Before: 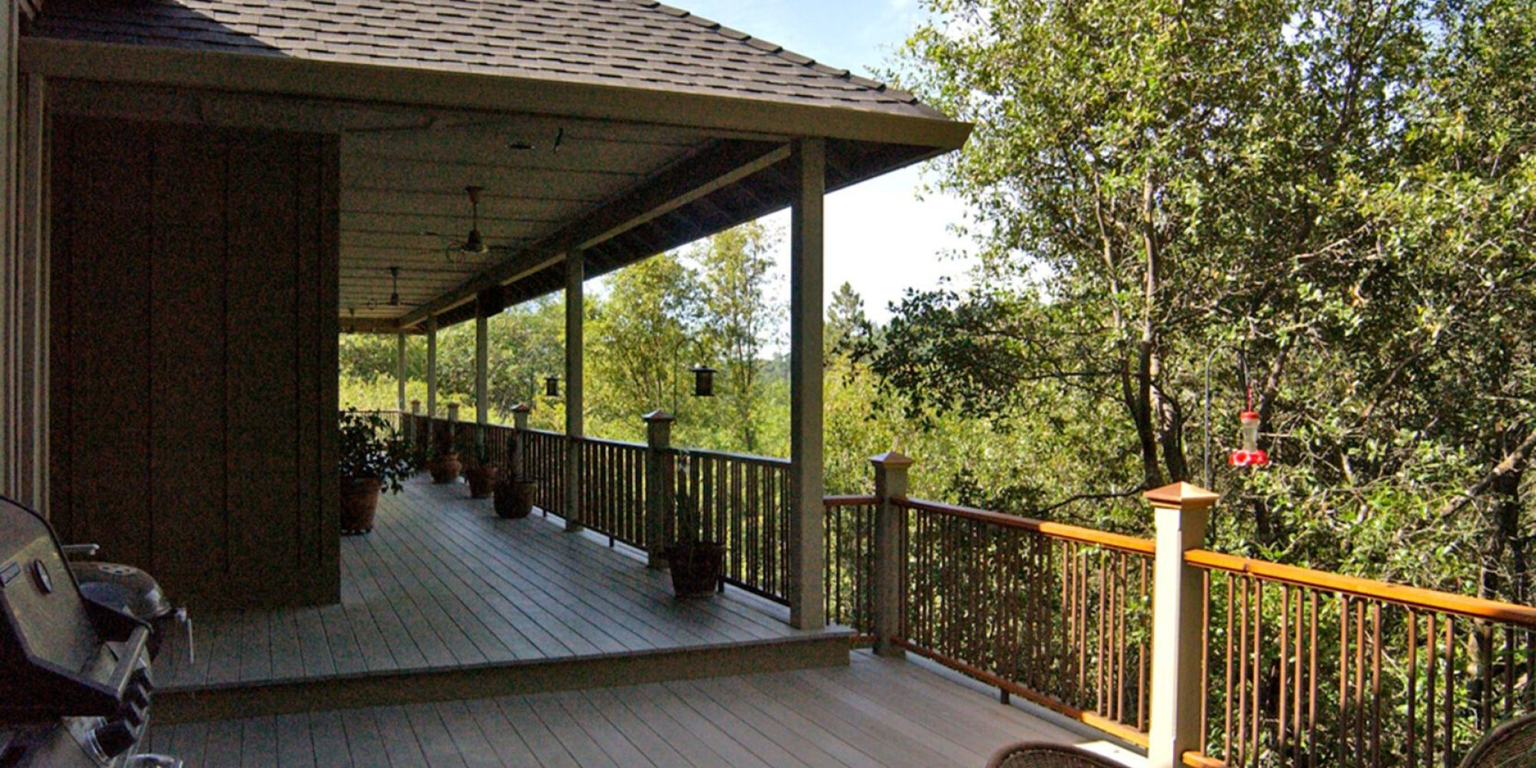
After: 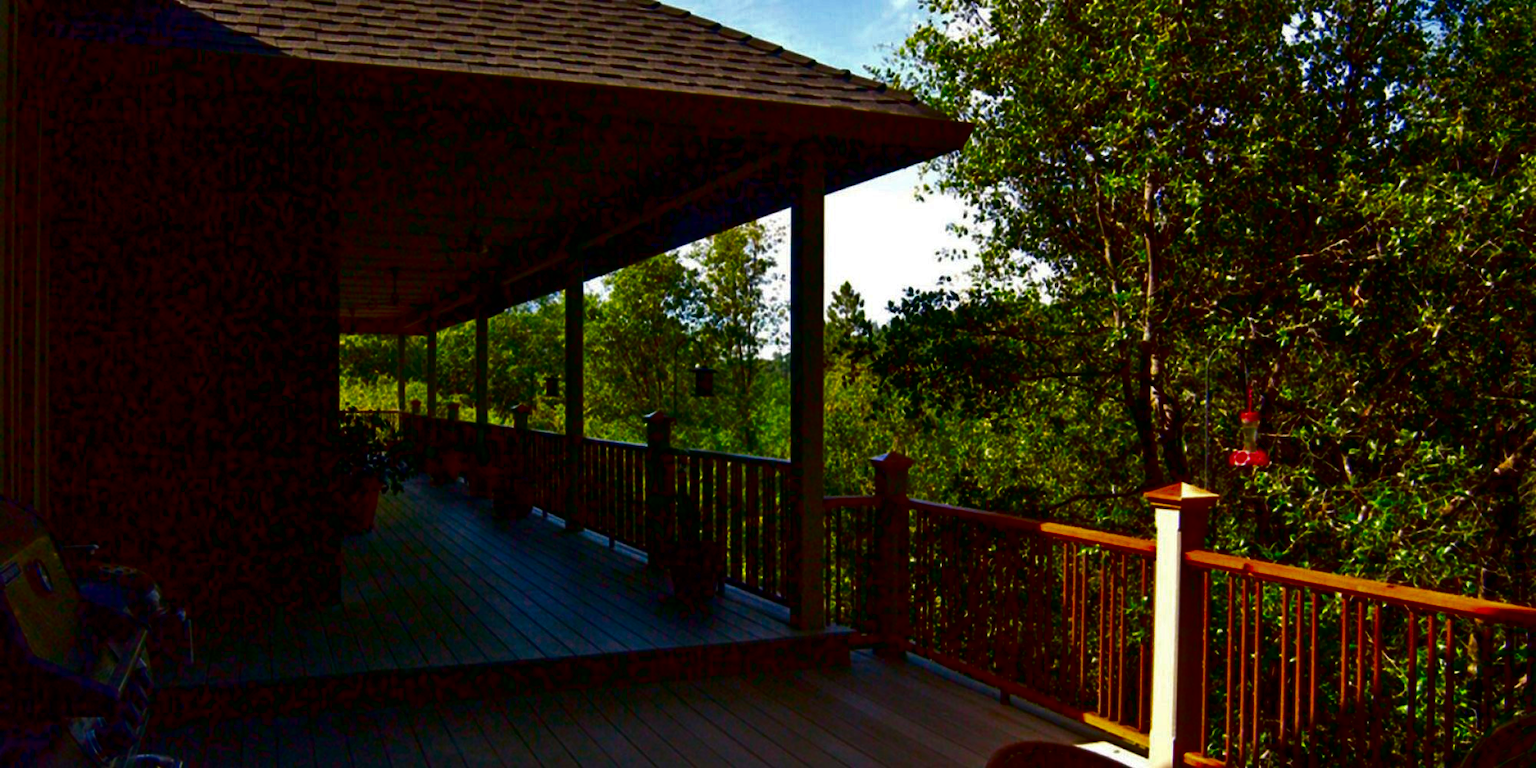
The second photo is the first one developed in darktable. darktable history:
contrast brightness saturation: brightness -1, saturation 1
